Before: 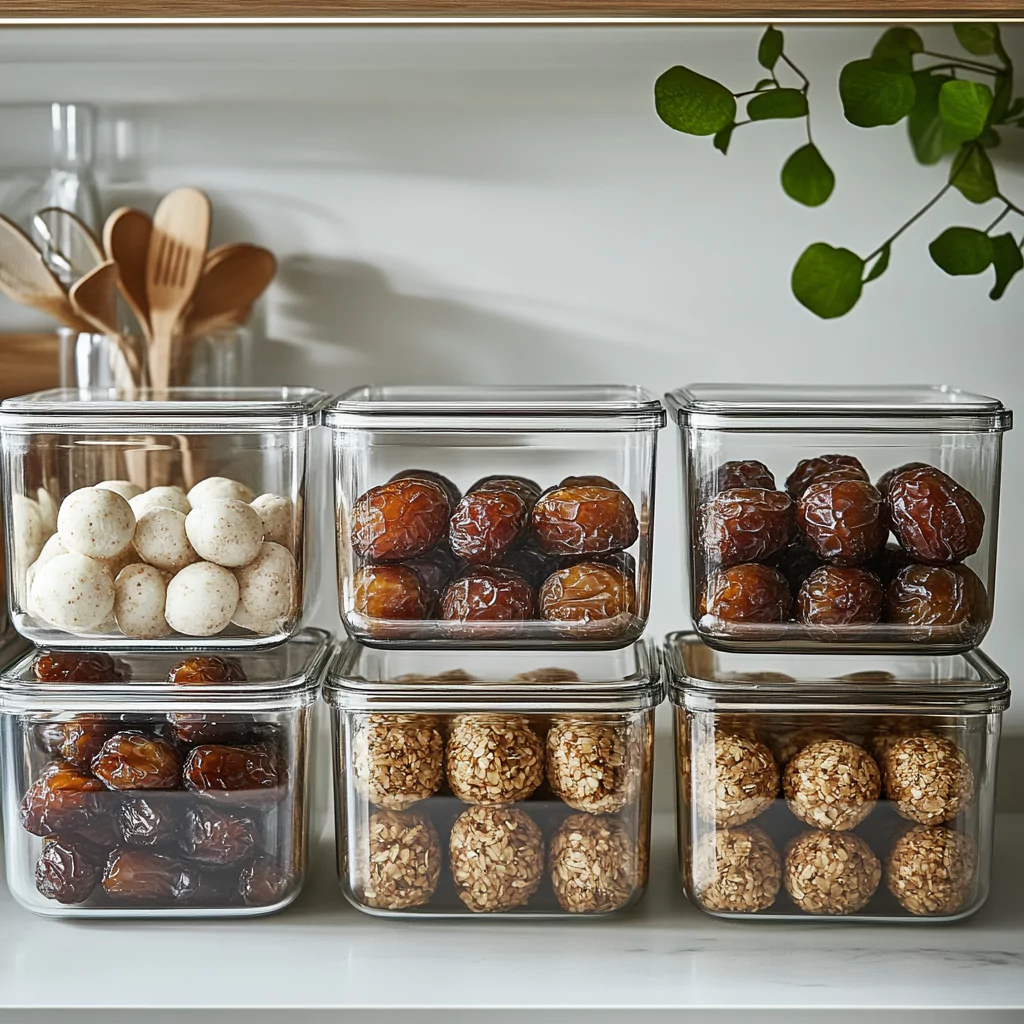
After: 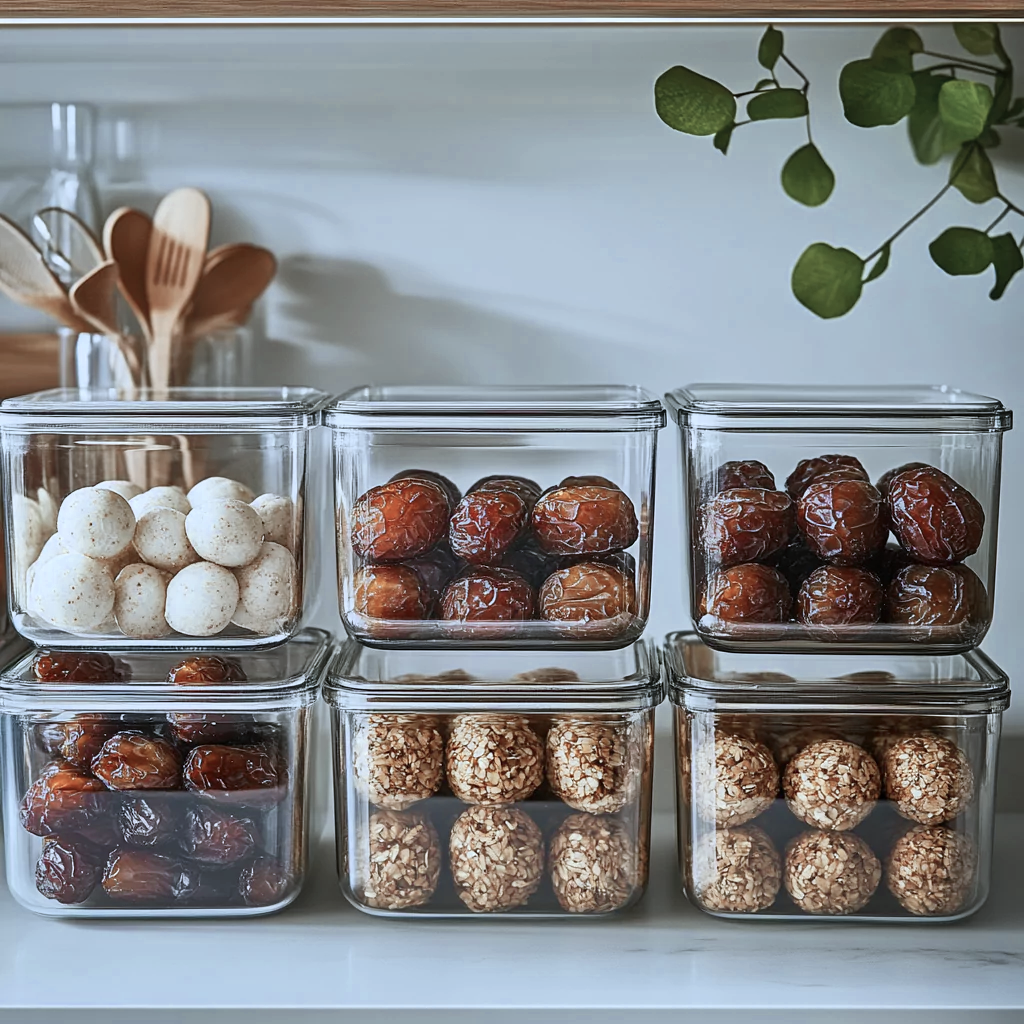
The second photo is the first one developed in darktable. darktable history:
color calibration: x 0.37, y 0.382, temperature 4313.75 K
color zones: curves: ch0 [(0, 0.473) (0.001, 0.473) (0.226, 0.548) (0.4, 0.589) (0.525, 0.54) (0.728, 0.403) (0.999, 0.473) (1, 0.473)]; ch1 [(0, 0.619) (0.001, 0.619) (0.234, 0.388) (0.4, 0.372) (0.528, 0.422) (0.732, 0.53) (0.999, 0.619) (1, 0.619)]; ch2 [(0, 0.547) (0.001, 0.547) (0.226, 0.45) (0.4, 0.525) (0.525, 0.585) (0.8, 0.511) (0.999, 0.547) (1, 0.547)], mix 25.79%
